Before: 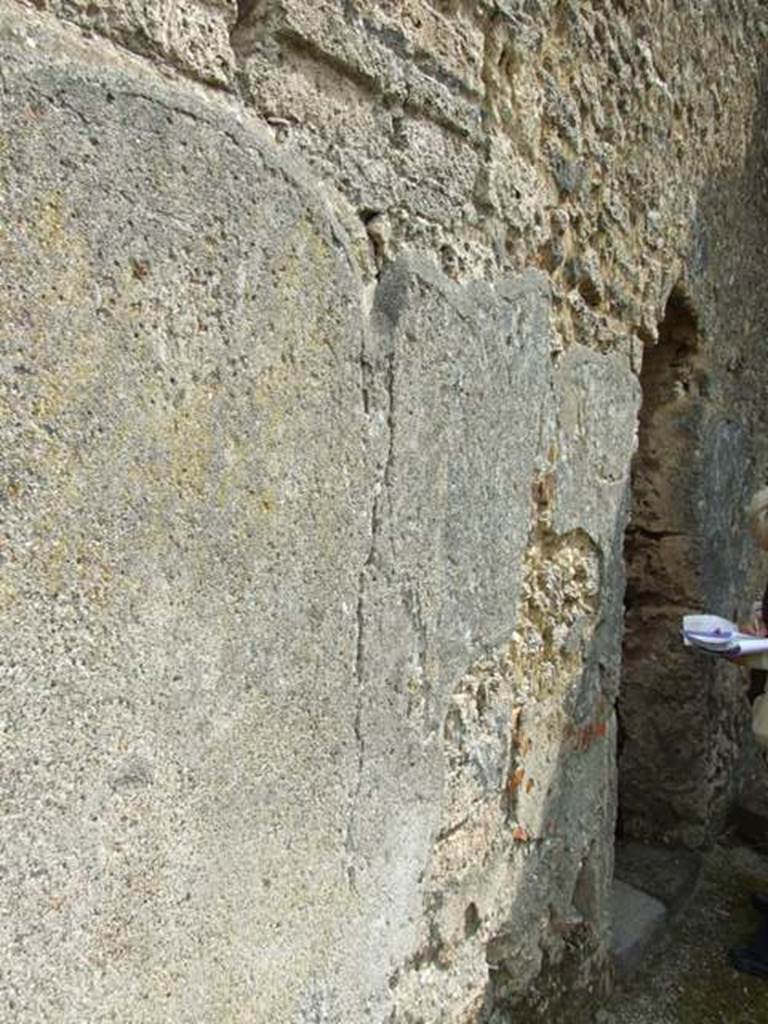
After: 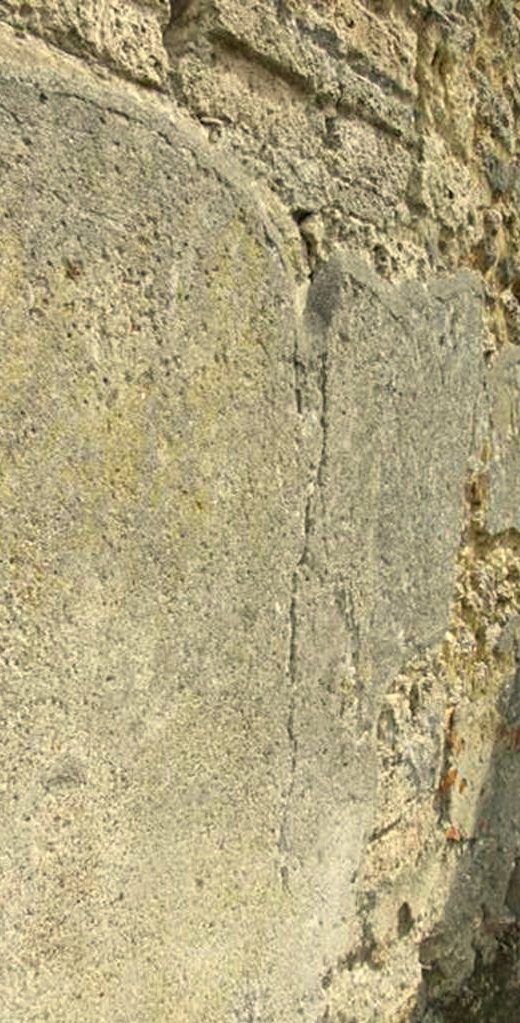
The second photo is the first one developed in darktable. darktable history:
color calibration: illuminant same as pipeline (D50), adaptation none (bypass), x 0.331, y 0.334, temperature 5012.92 K
color correction: highlights a* 1.37, highlights b* 18.18
crop and rotate: left 8.814%, right 23.438%
